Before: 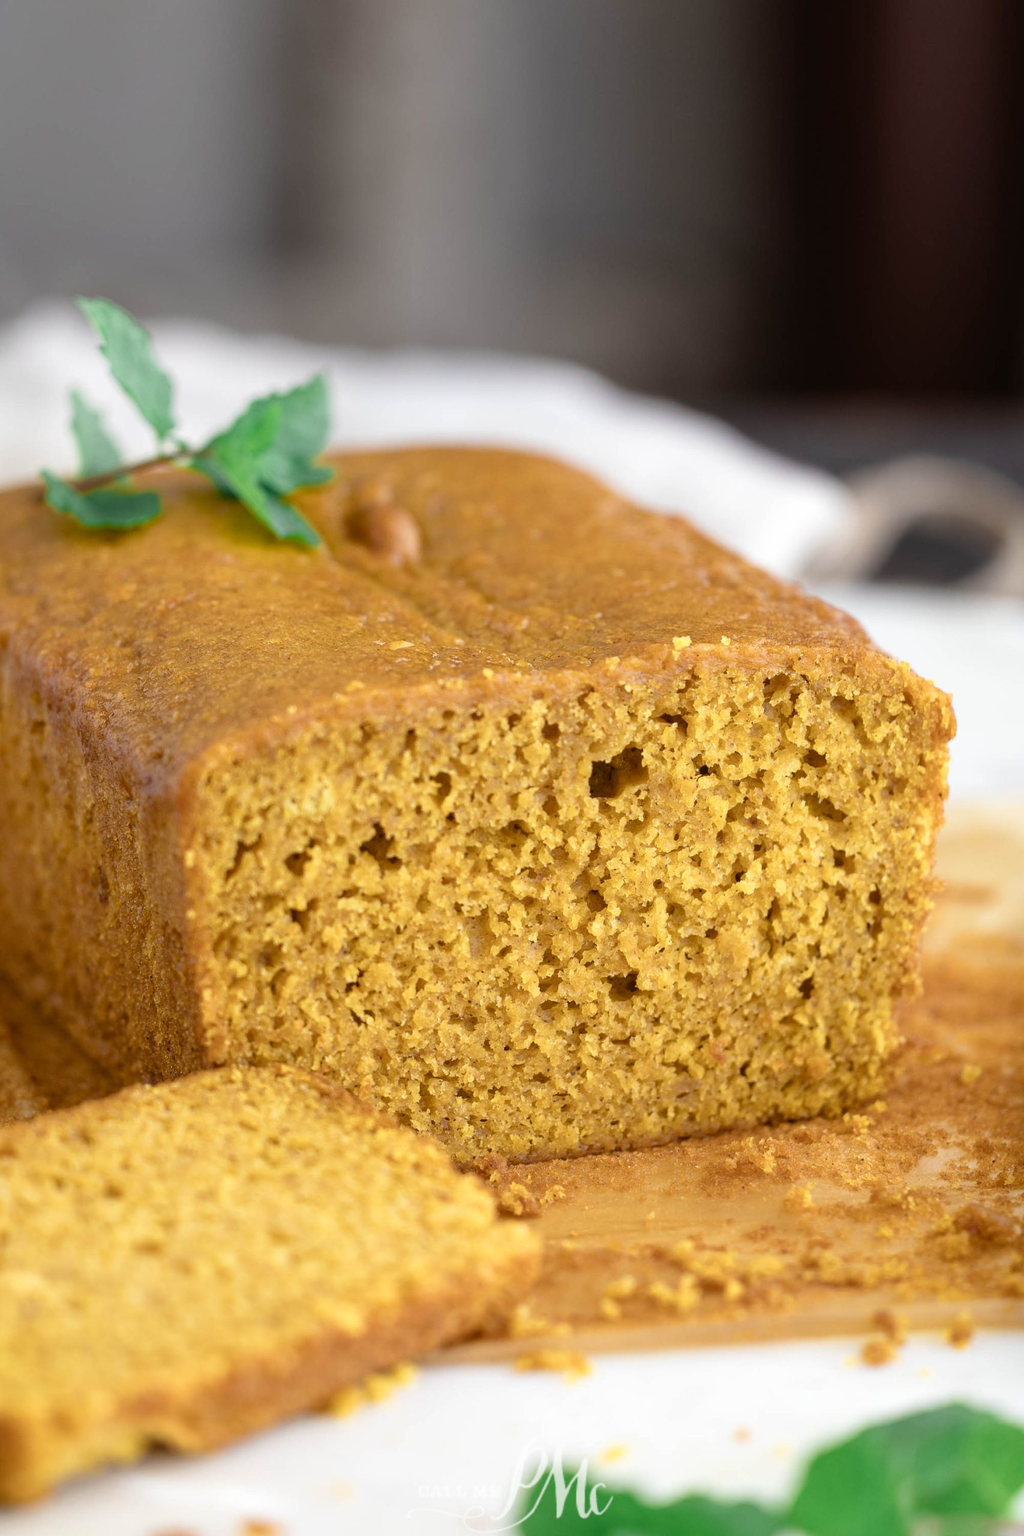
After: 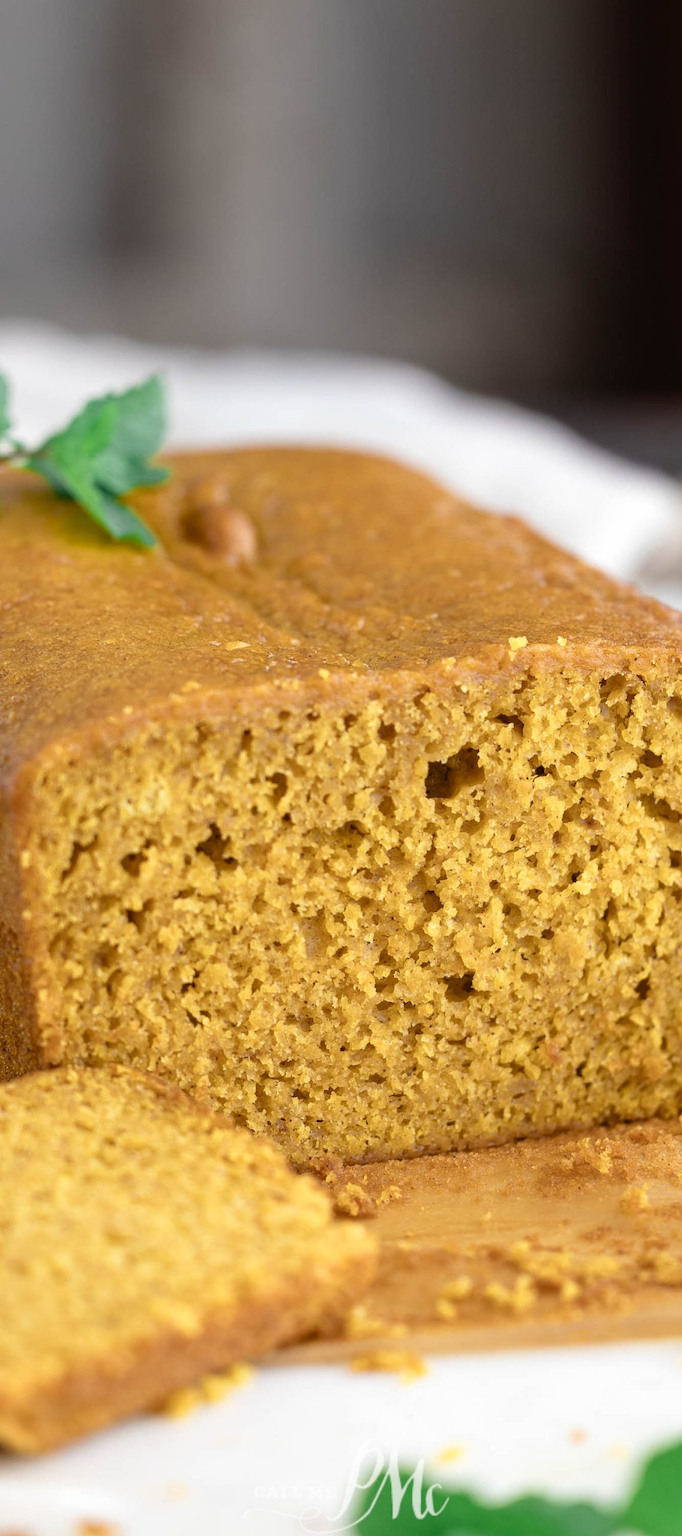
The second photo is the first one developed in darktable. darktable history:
crop and rotate: left 16.108%, right 17.271%
